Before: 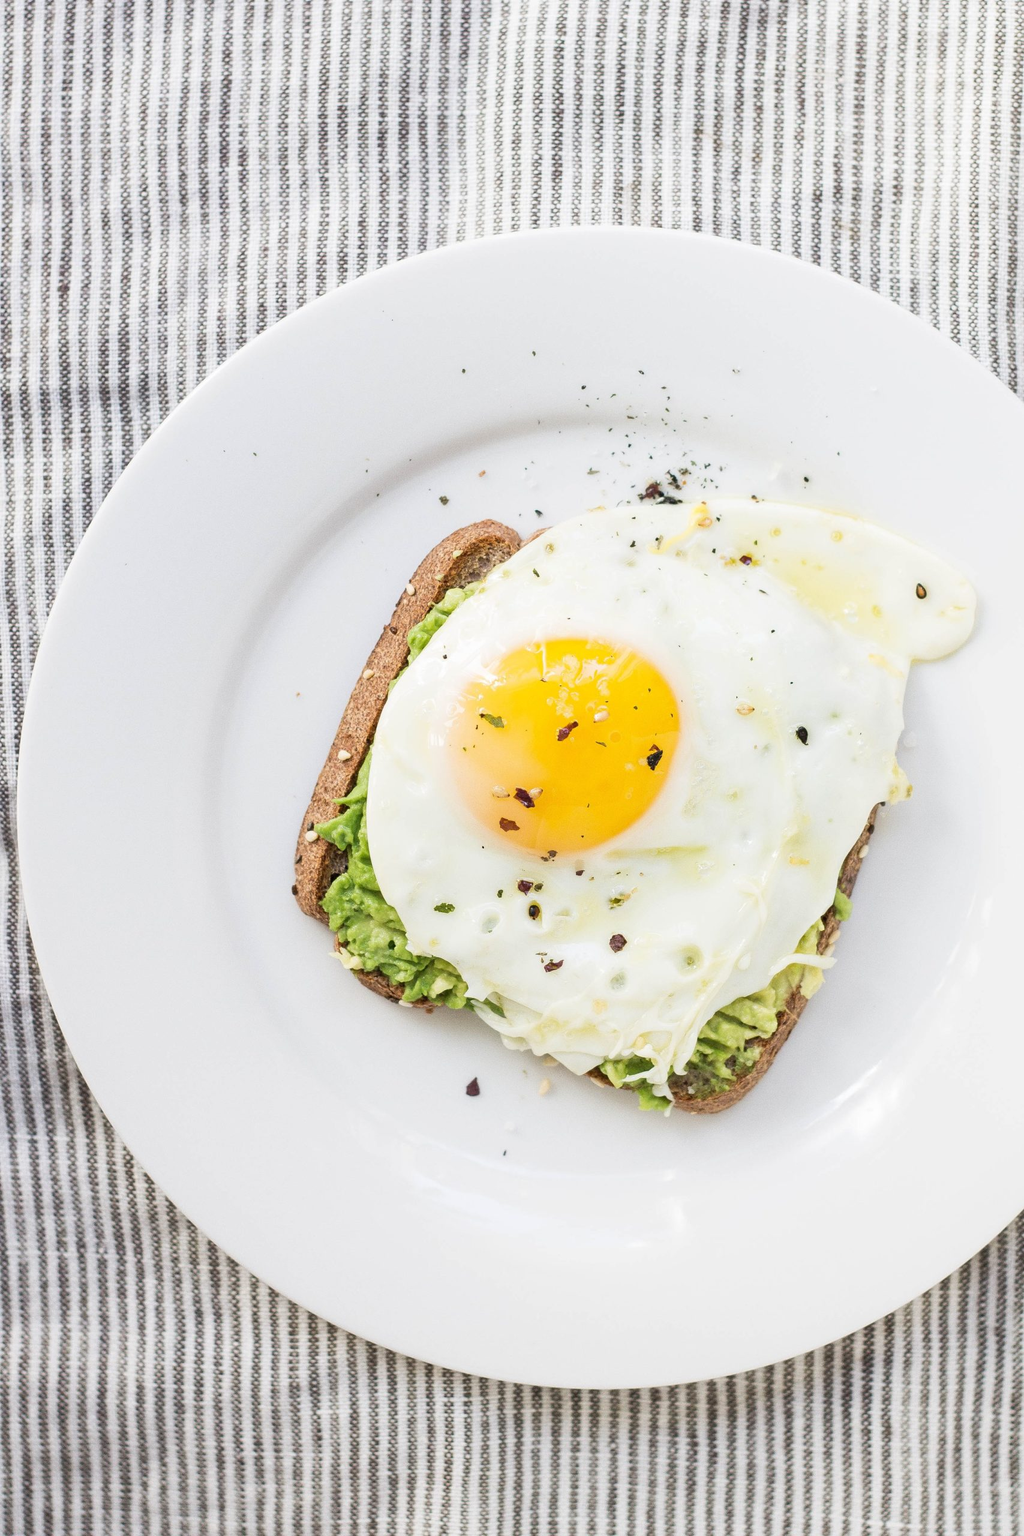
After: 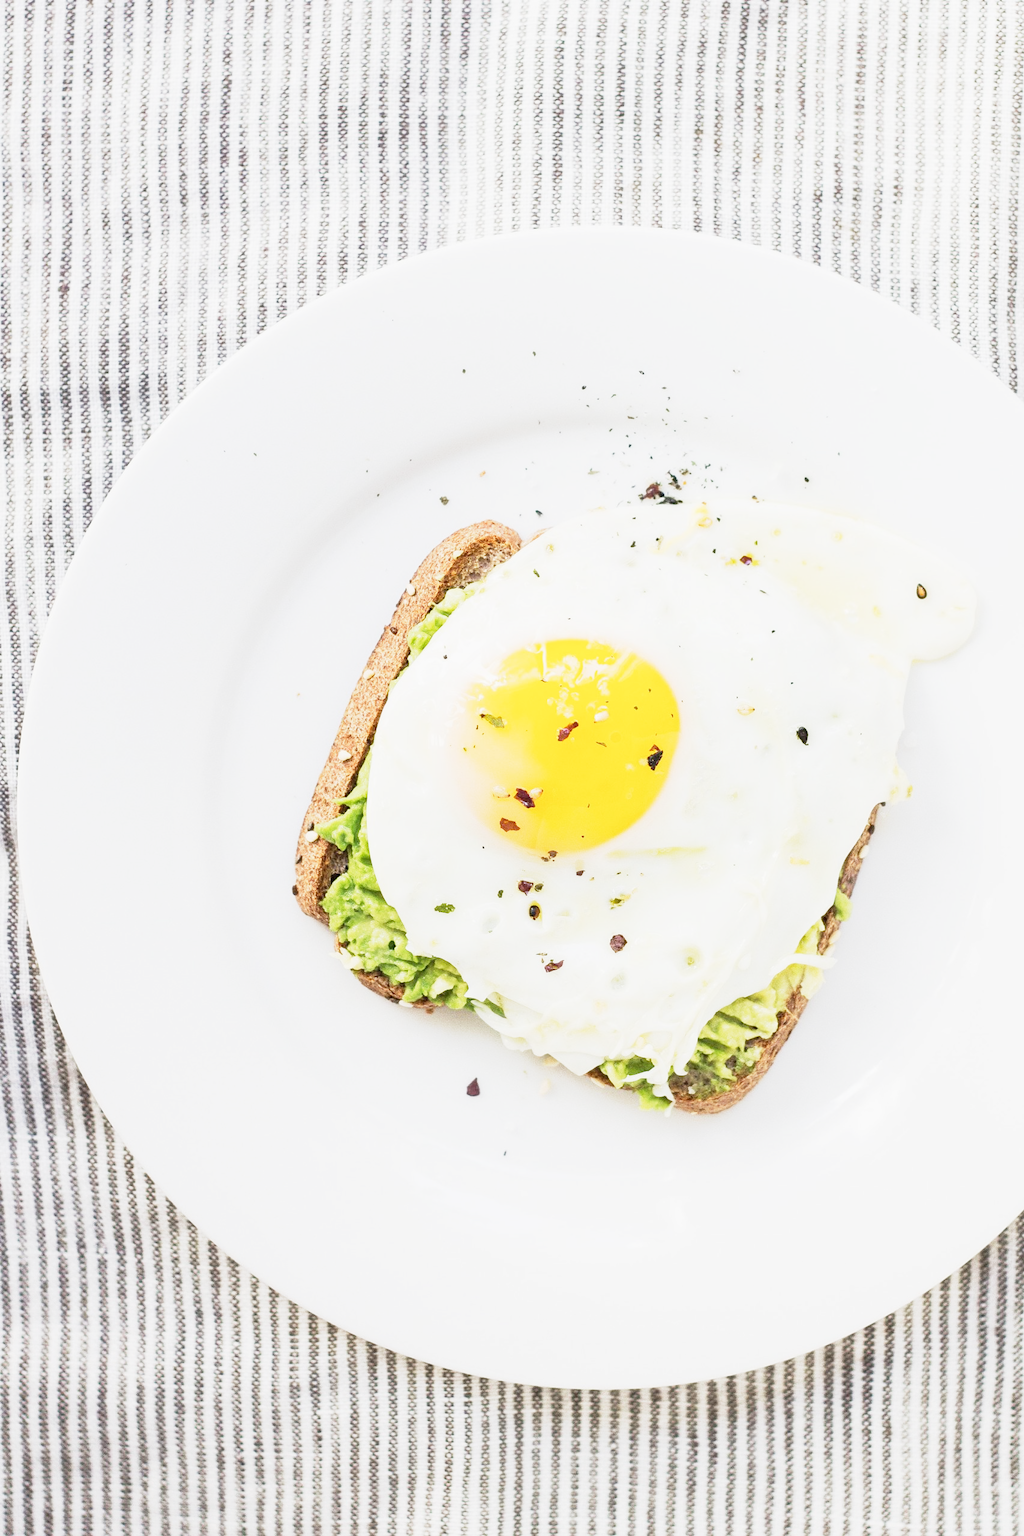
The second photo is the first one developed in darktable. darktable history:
base curve: curves: ch0 [(0, 0) (0.088, 0.125) (0.176, 0.251) (0.354, 0.501) (0.613, 0.749) (1, 0.877)], preserve colors none
exposure: exposure 0.486 EV, compensate highlight preservation false
